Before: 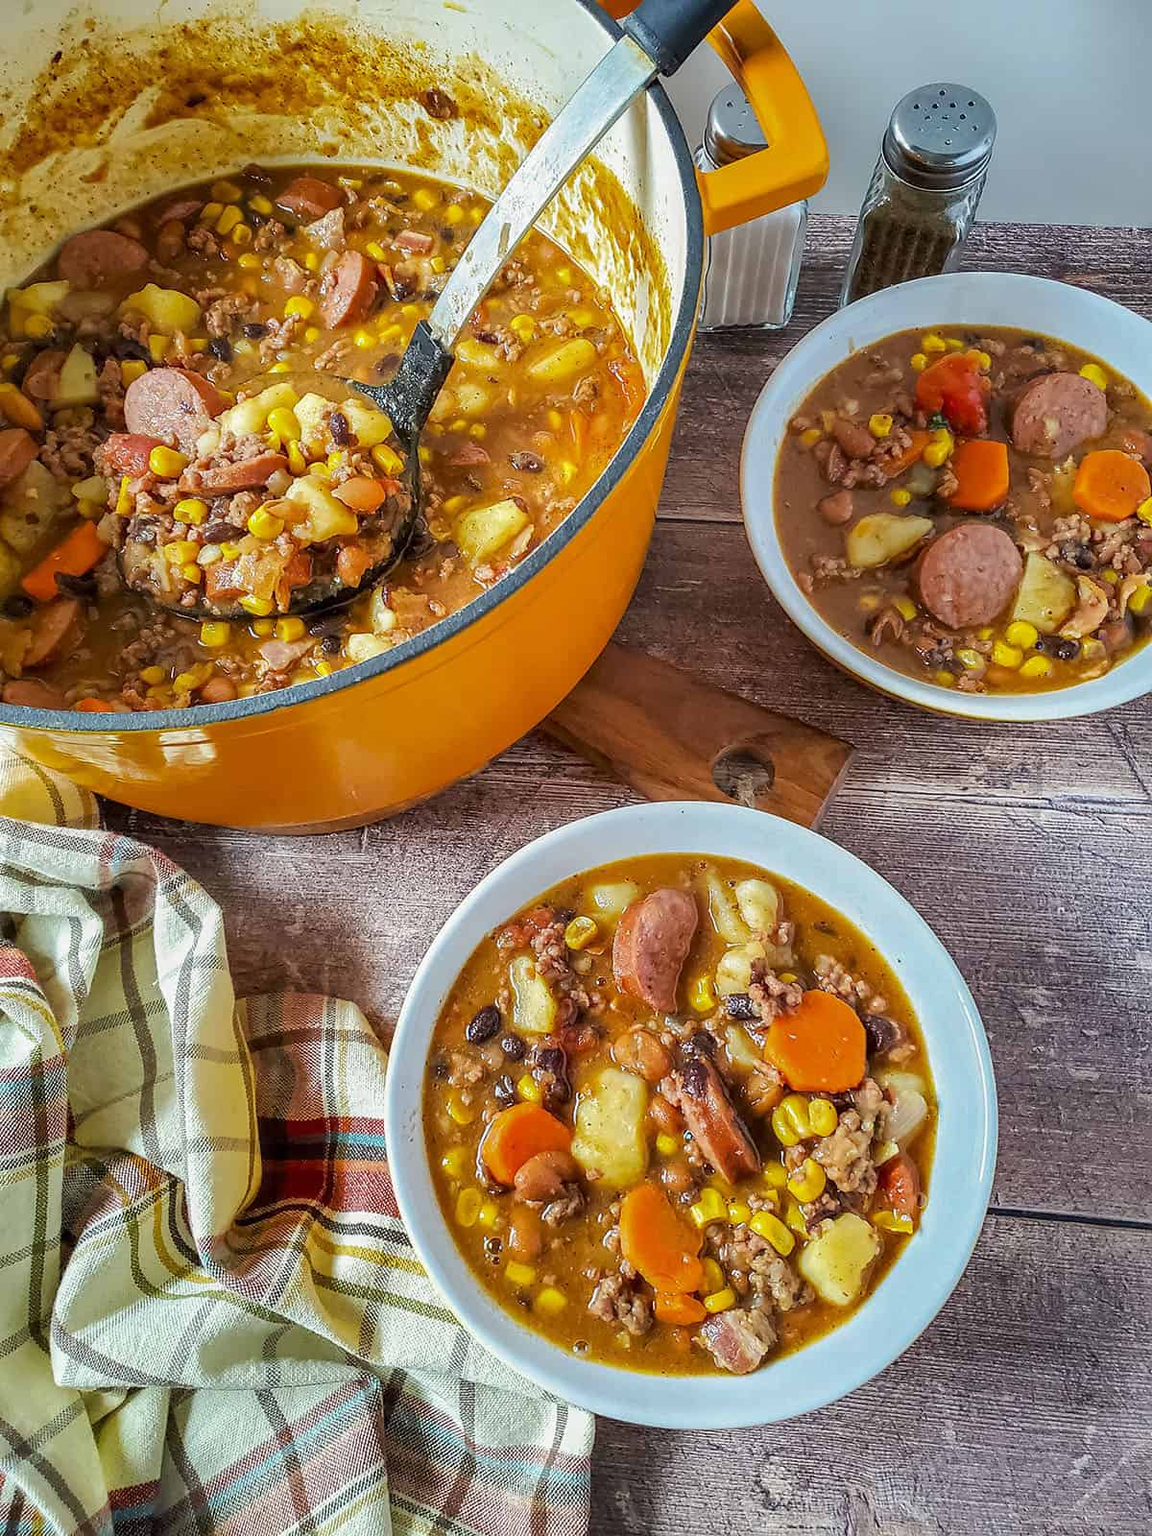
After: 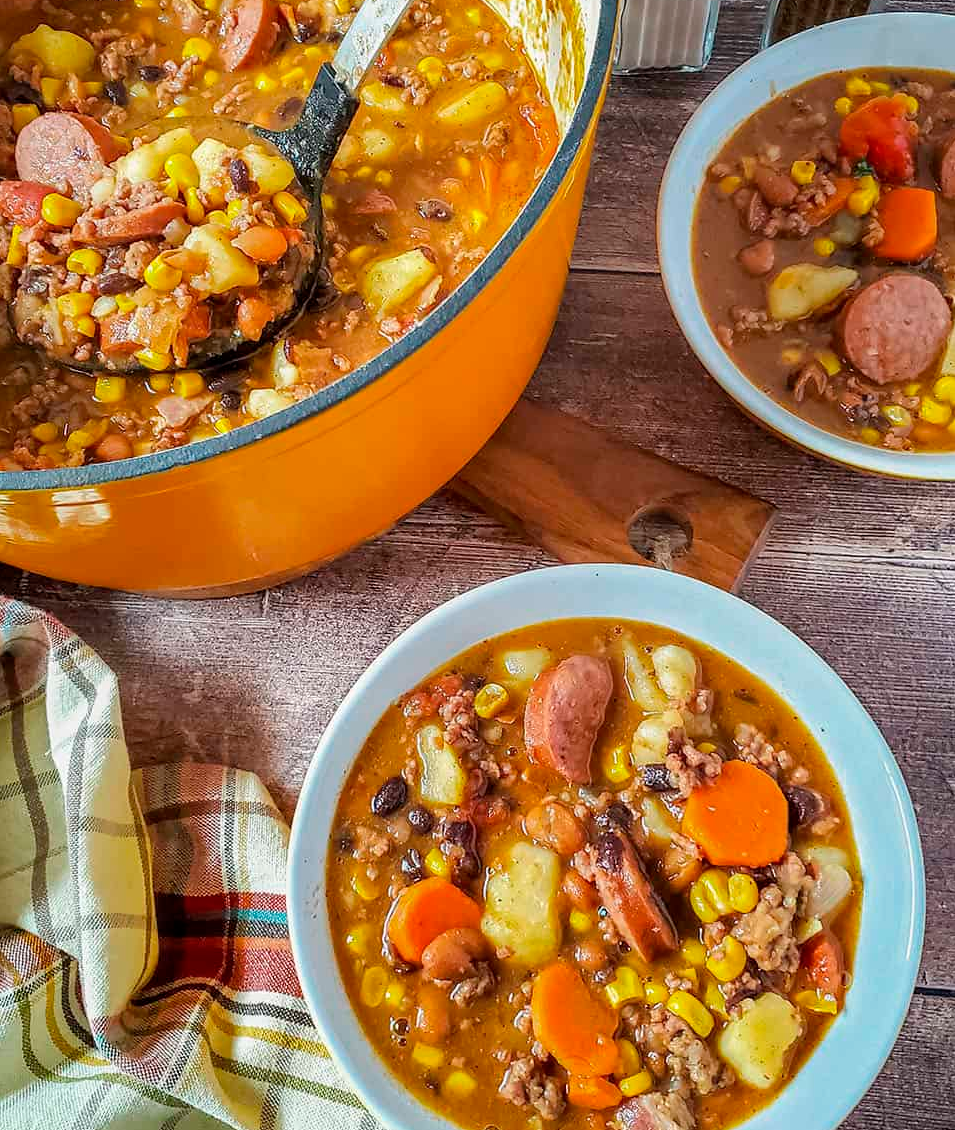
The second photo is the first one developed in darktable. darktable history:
crop: left 9.537%, top 16.997%, right 10.865%, bottom 12.327%
